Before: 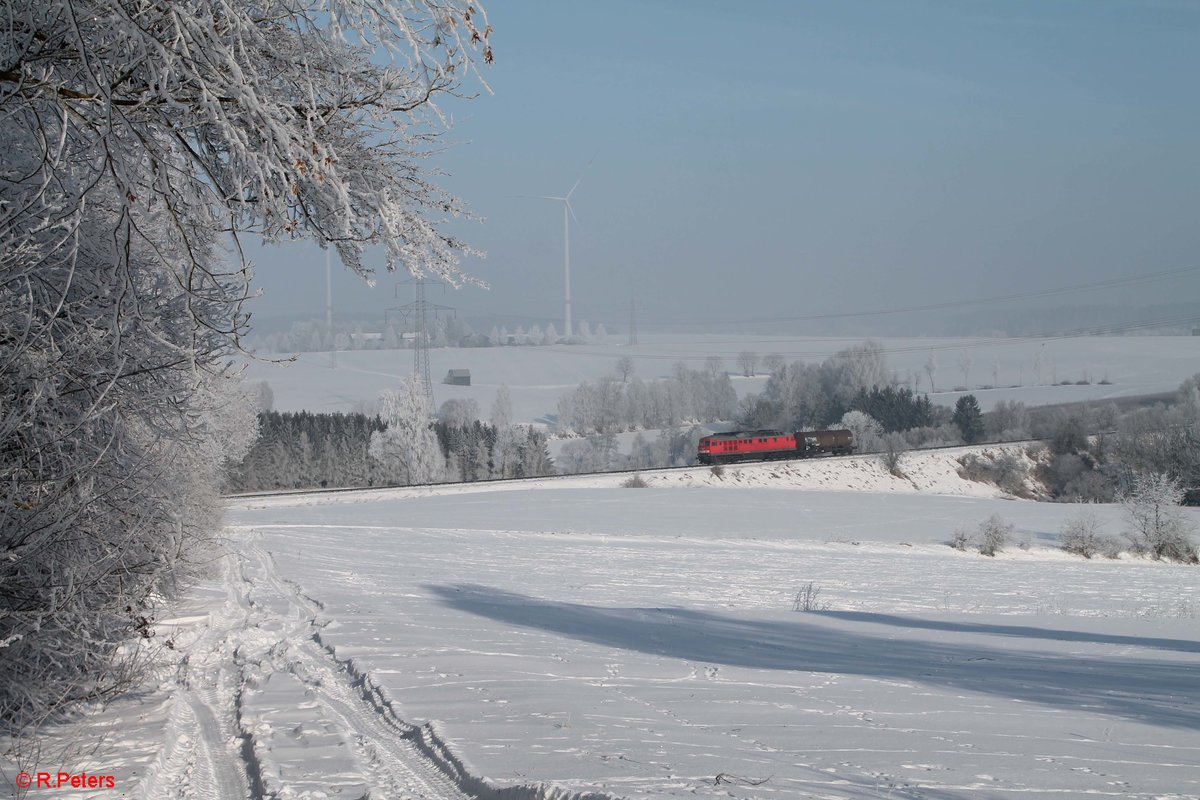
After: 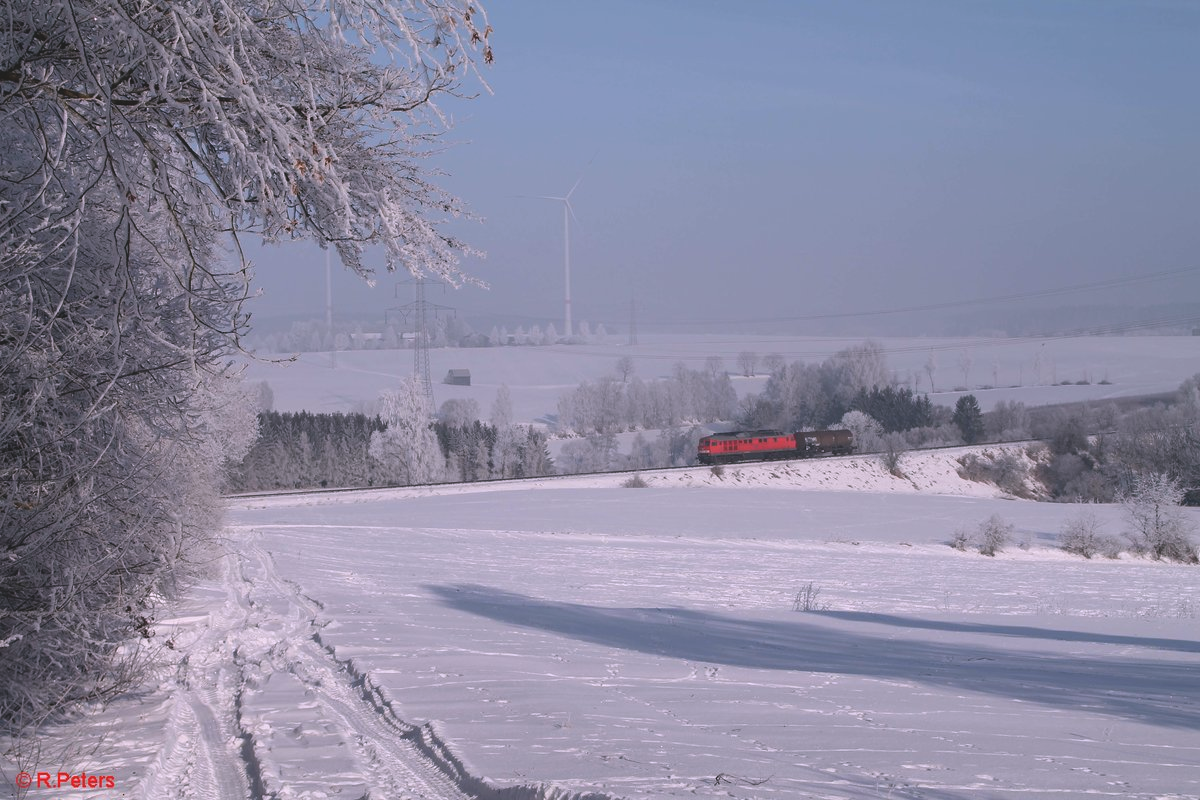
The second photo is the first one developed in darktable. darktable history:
white balance: red 1.066, blue 1.119
exposure: black level correction -0.014, exposure -0.193 EV, compensate highlight preservation false
